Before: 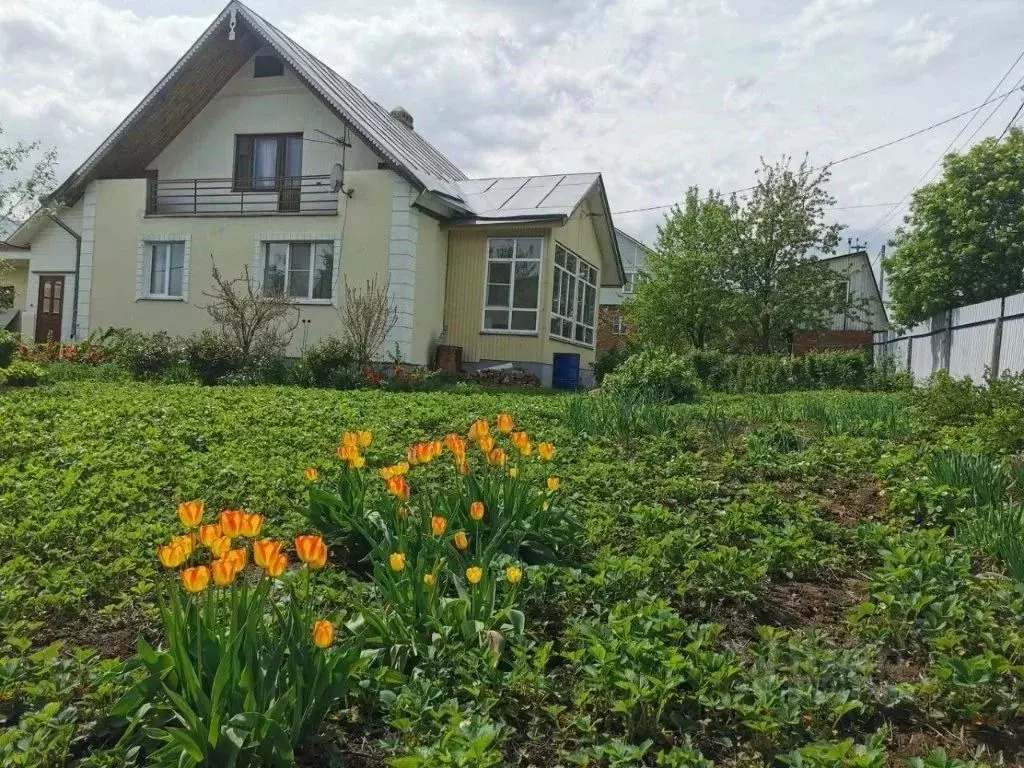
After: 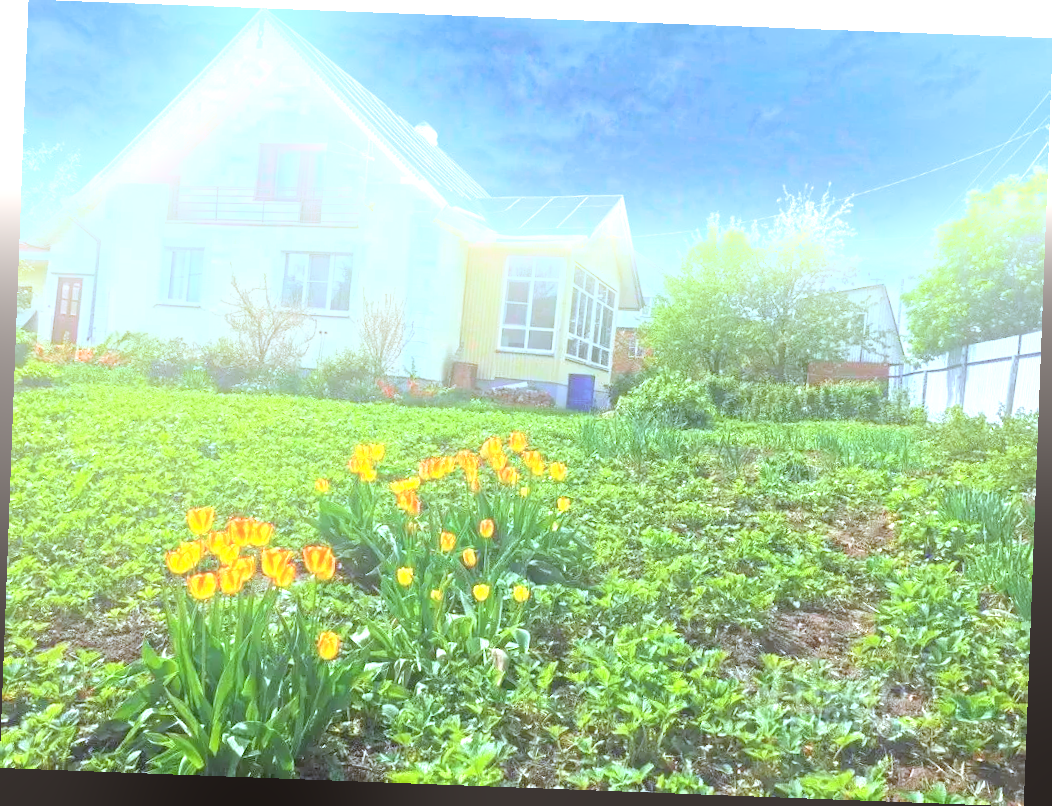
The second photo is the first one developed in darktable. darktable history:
rotate and perspective: rotation 2.17°, automatic cropping off
white balance: red 0.948, green 1.02, blue 1.176
exposure: black level correction 0.001, exposure 1.822 EV, compensate exposure bias true, compensate highlight preservation false
color correction: highlights a* -2.73, highlights b* -2.09, shadows a* 2.41, shadows b* 2.73
bloom: on, module defaults
